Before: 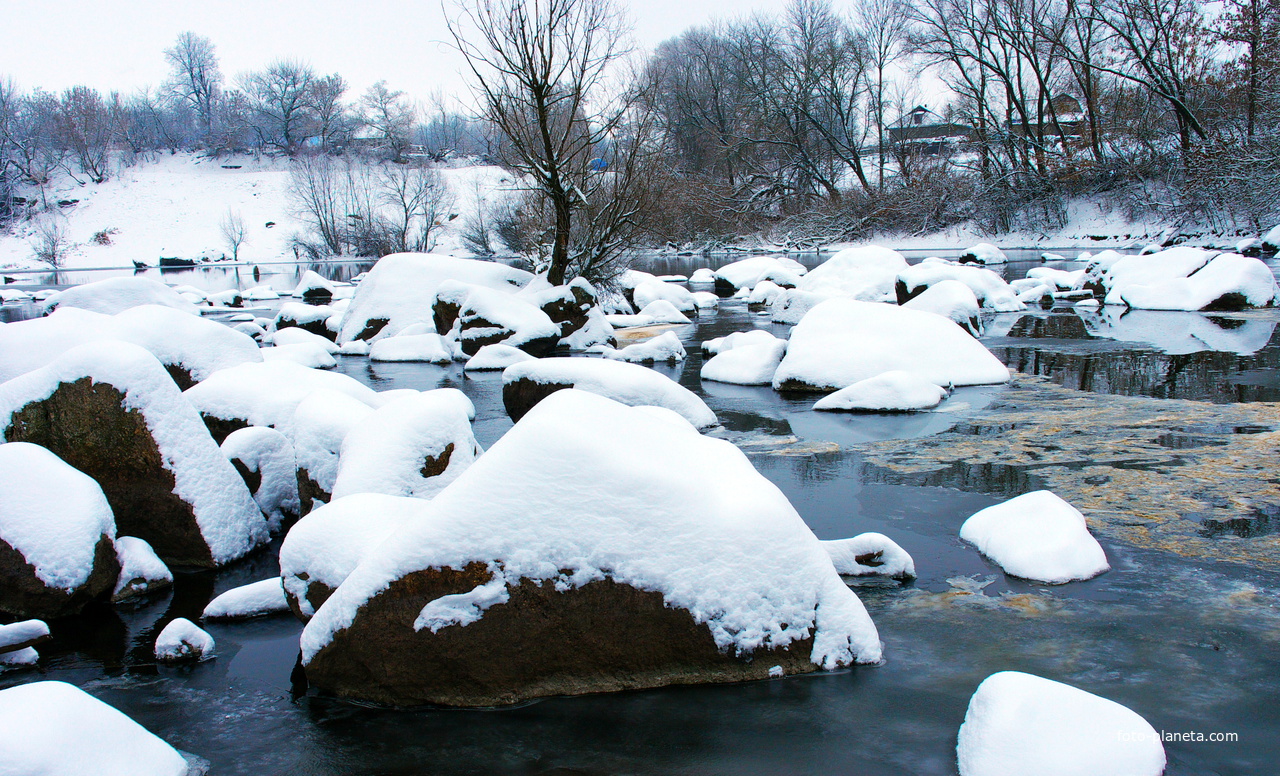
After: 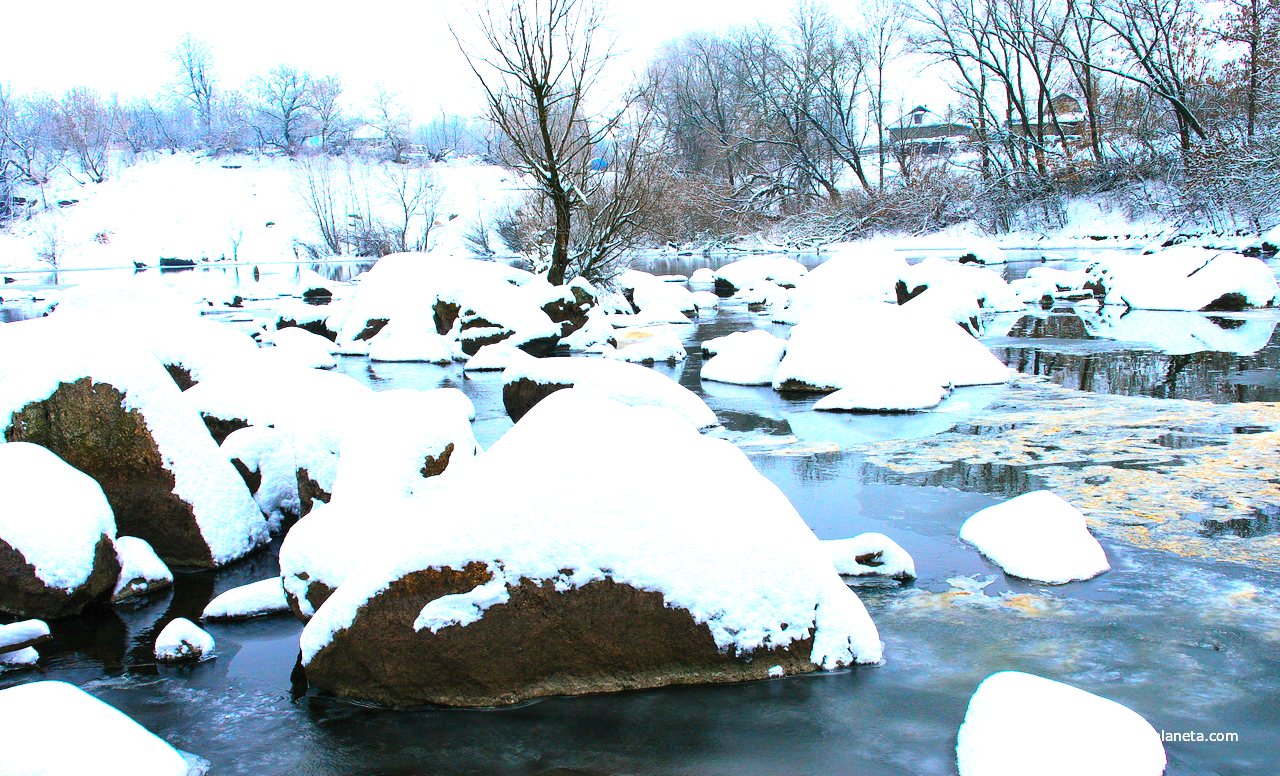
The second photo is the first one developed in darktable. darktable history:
contrast brightness saturation: contrast 0.199, brightness 0.169, saturation 0.22
exposure: black level correction 0, exposure 1.001 EV, compensate highlight preservation false
